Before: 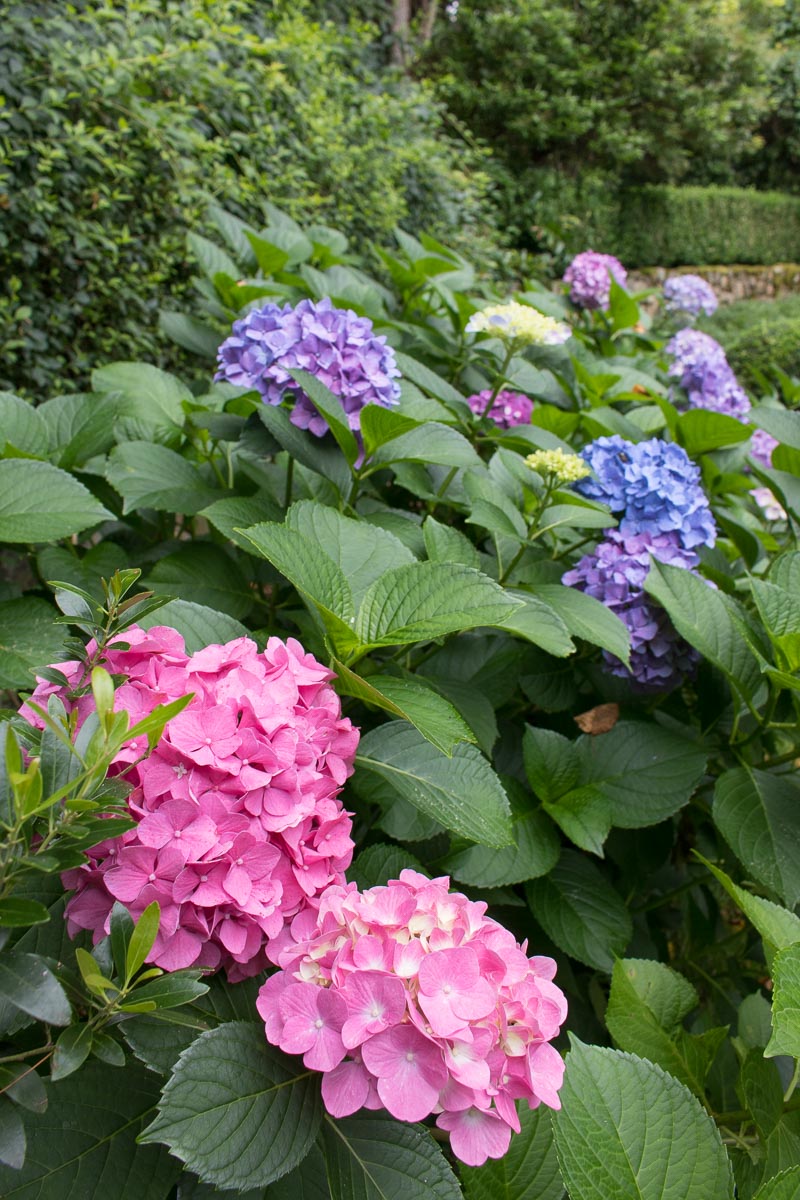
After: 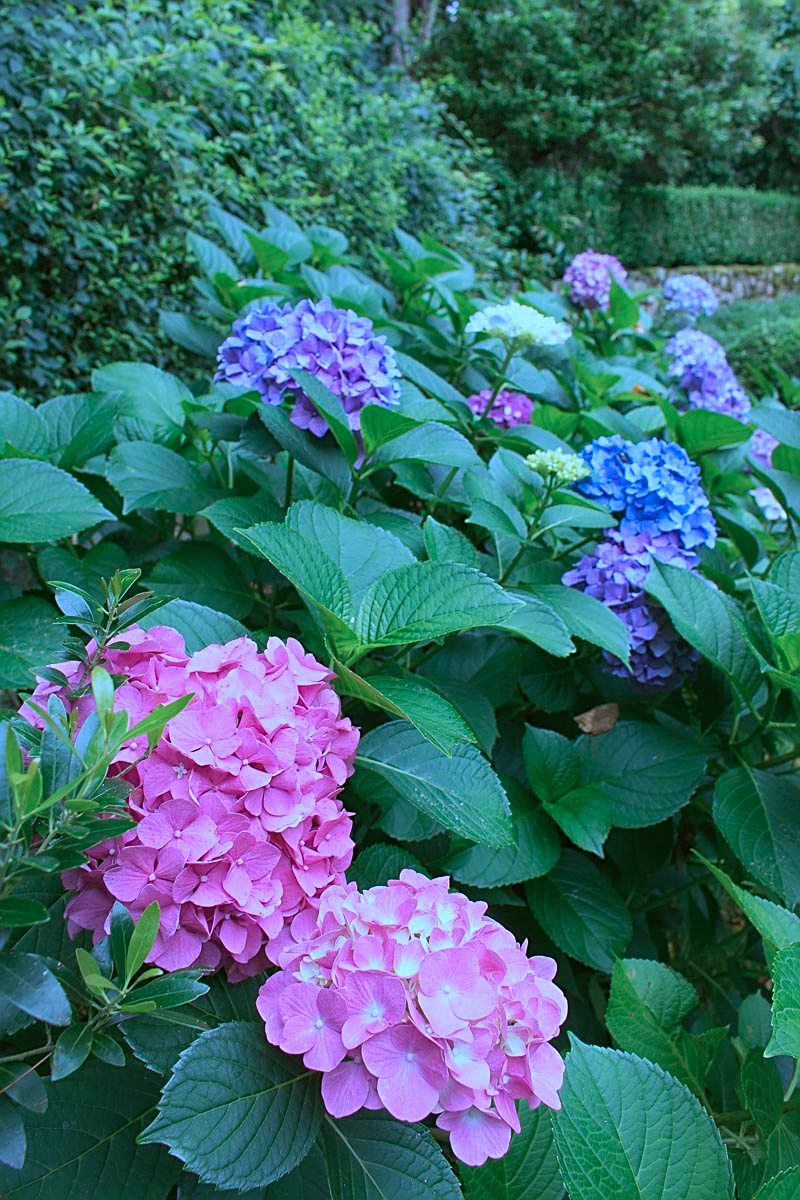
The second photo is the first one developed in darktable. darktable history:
color calibration: illuminant as shot in camera, x 0.442, y 0.413, temperature 2903.13 K
color balance: mode lift, gamma, gain (sRGB), lift [1.04, 1, 1, 0.97], gamma [1.01, 1, 1, 0.97], gain [0.96, 1, 1, 0.97]
sharpen: on, module defaults
